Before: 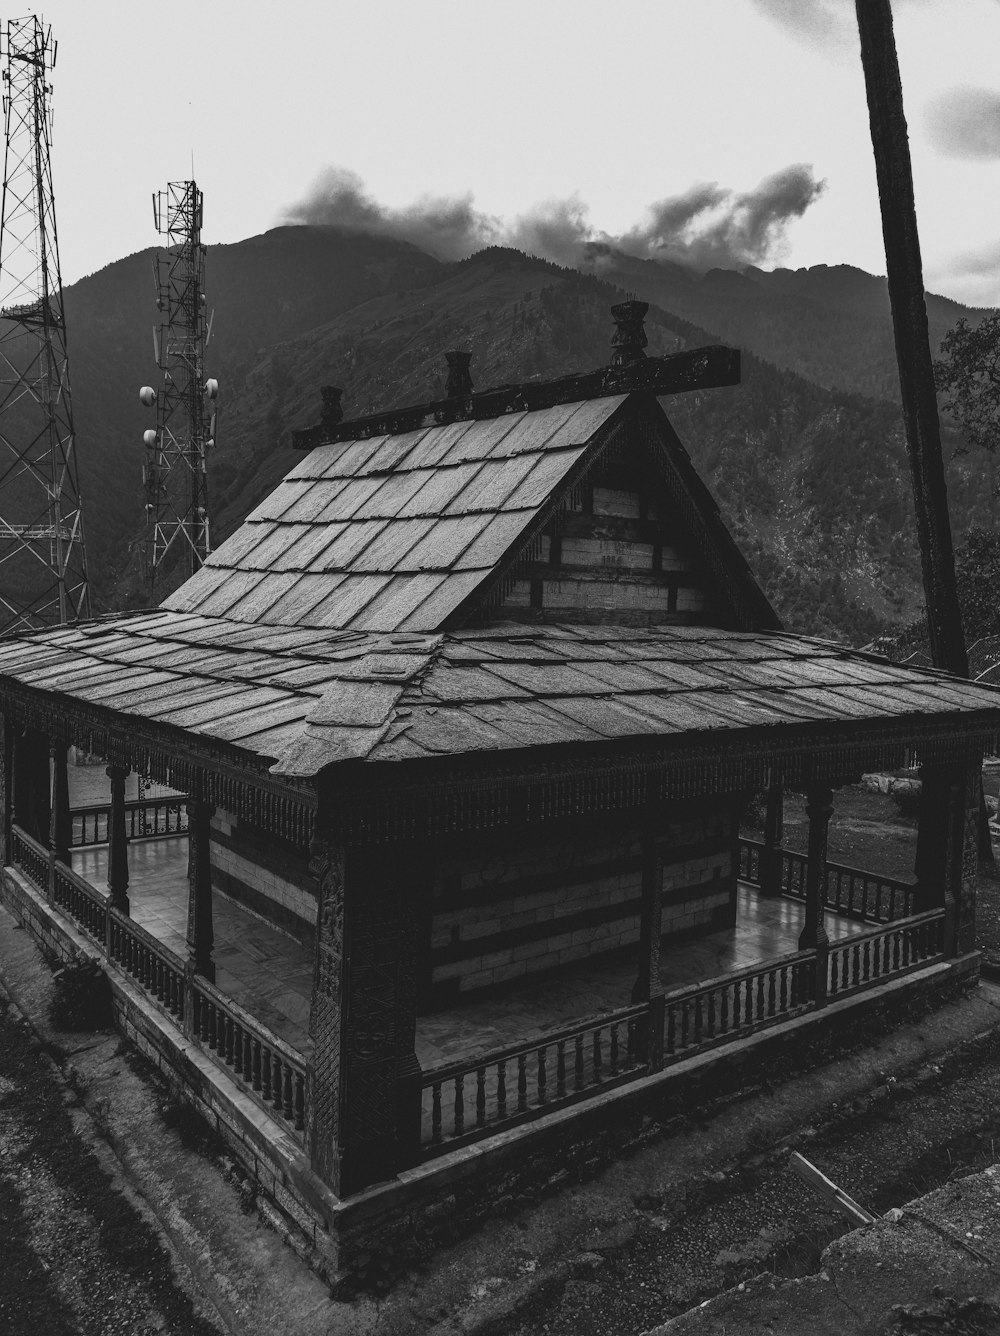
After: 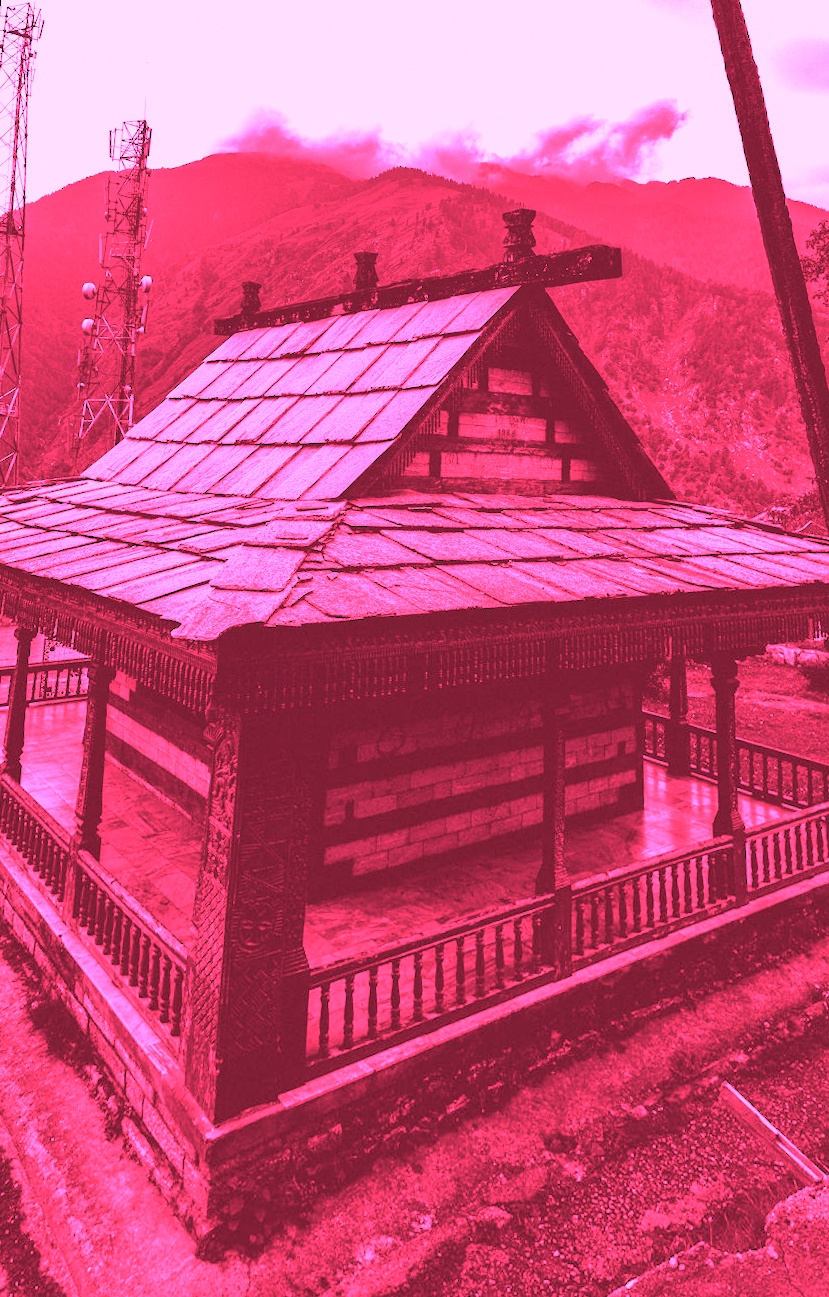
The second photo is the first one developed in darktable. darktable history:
white balance: red 4.26, blue 1.802
rotate and perspective: rotation 0.72°, lens shift (vertical) -0.352, lens shift (horizontal) -0.051, crop left 0.152, crop right 0.859, crop top 0.019, crop bottom 0.964
